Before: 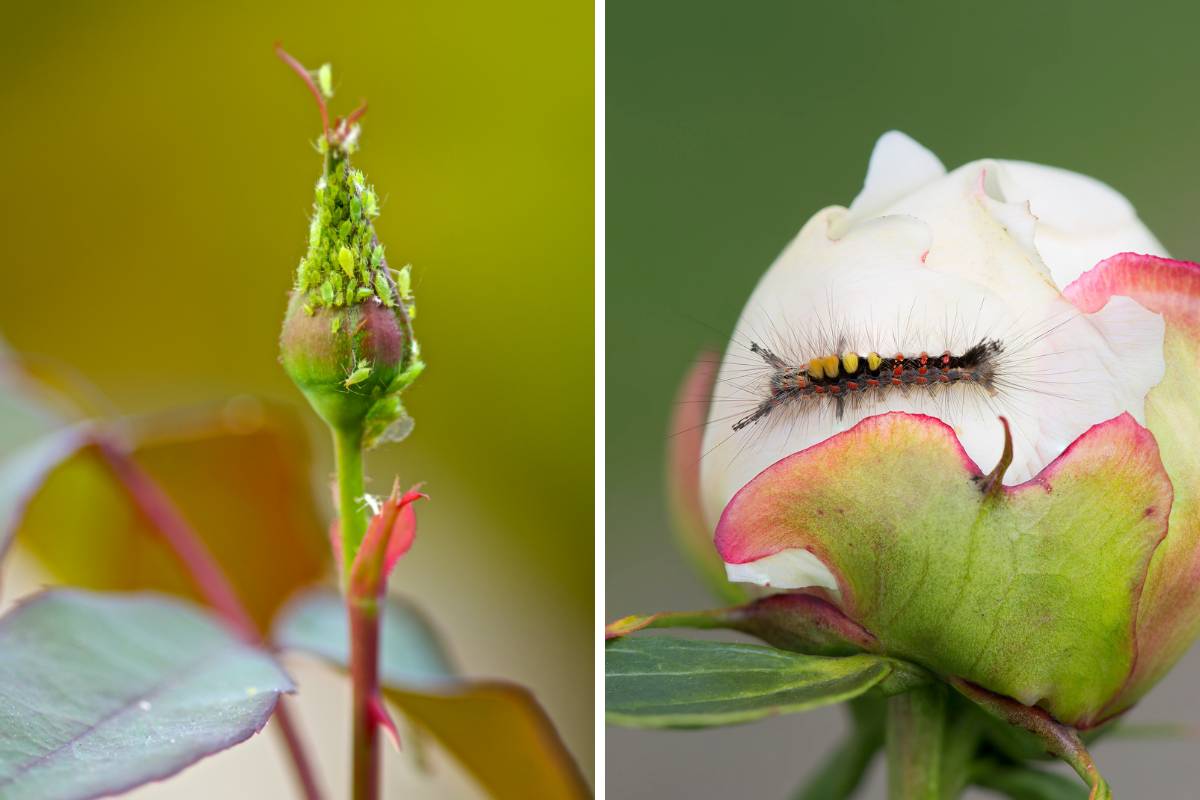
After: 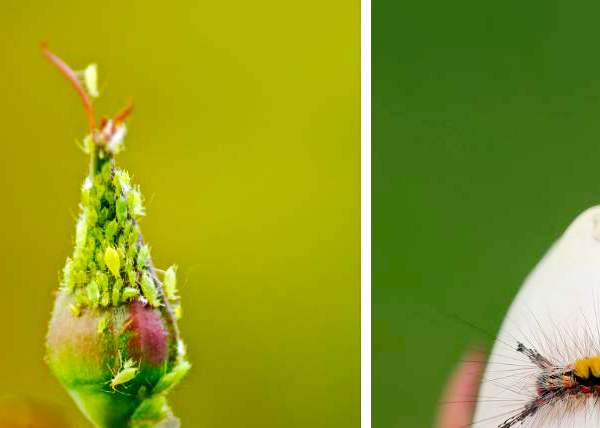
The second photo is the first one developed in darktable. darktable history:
crop: left 19.556%, right 30.401%, bottom 46.458%
shadows and highlights: shadows 25, highlights -25
tone curve: curves: ch0 [(0, 0) (0.003, 0) (0.011, 0.001) (0.025, 0.003) (0.044, 0.005) (0.069, 0.011) (0.1, 0.021) (0.136, 0.035) (0.177, 0.079) (0.224, 0.134) (0.277, 0.219) (0.335, 0.315) (0.399, 0.42) (0.468, 0.529) (0.543, 0.636) (0.623, 0.727) (0.709, 0.805) (0.801, 0.88) (0.898, 0.957) (1, 1)], preserve colors none
